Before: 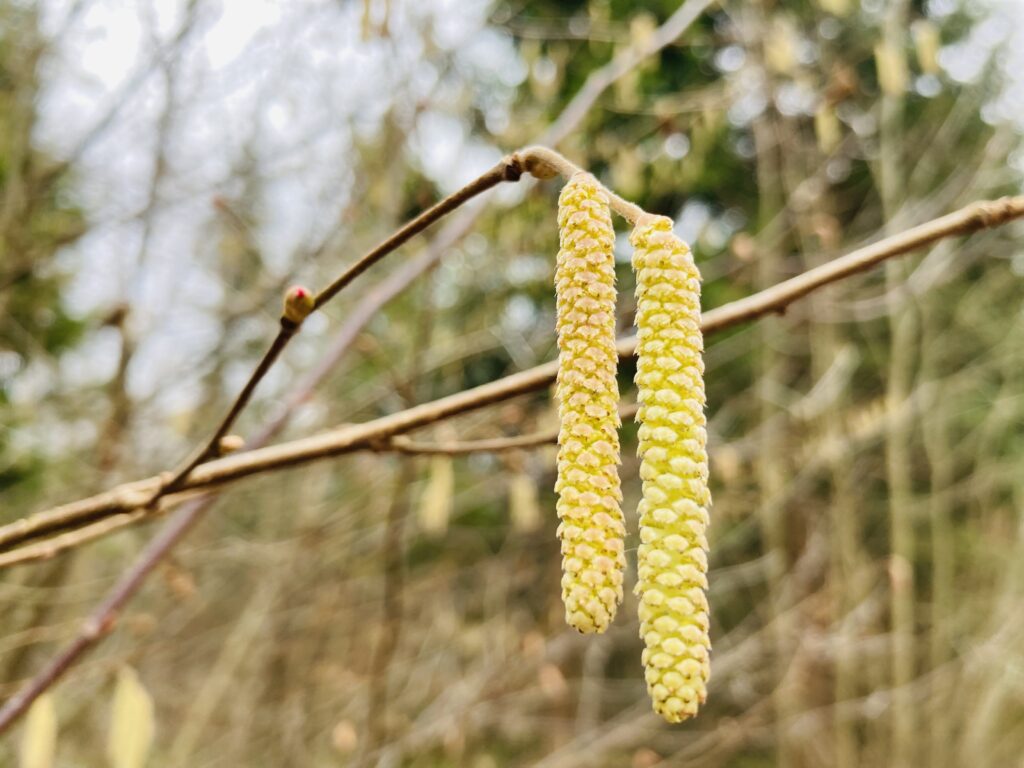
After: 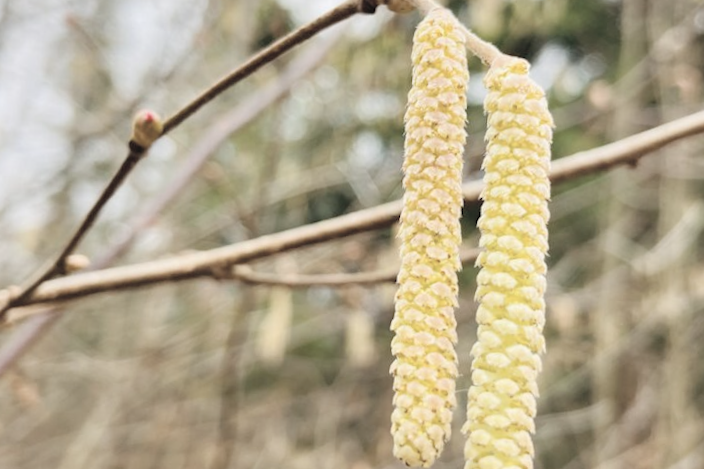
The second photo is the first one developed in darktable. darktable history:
contrast brightness saturation: brightness 0.18, saturation -0.5
crop and rotate: angle -3.37°, left 9.79%, top 20.73%, right 12.42%, bottom 11.82%
rotate and perspective: rotation 0.074°, lens shift (vertical) 0.096, lens shift (horizontal) -0.041, crop left 0.043, crop right 0.952, crop top 0.024, crop bottom 0.979
